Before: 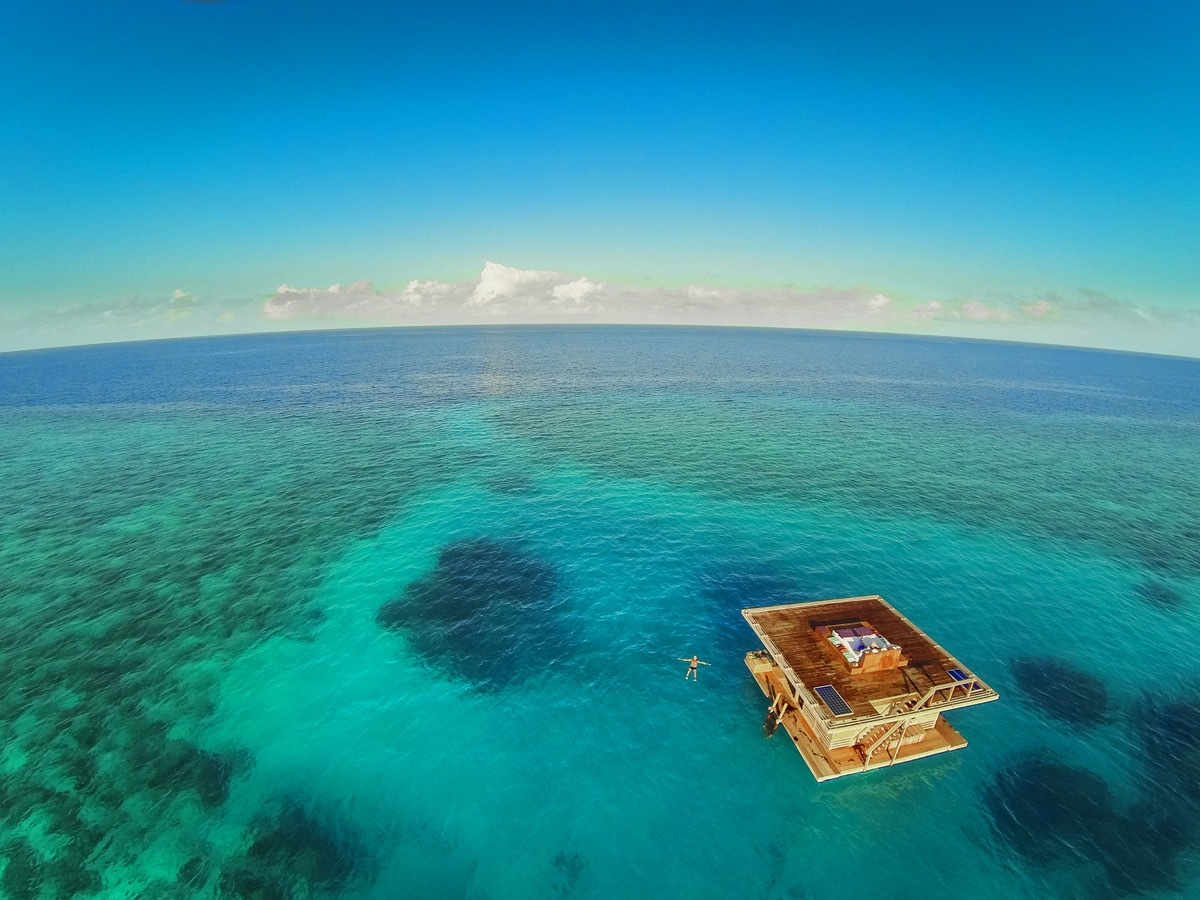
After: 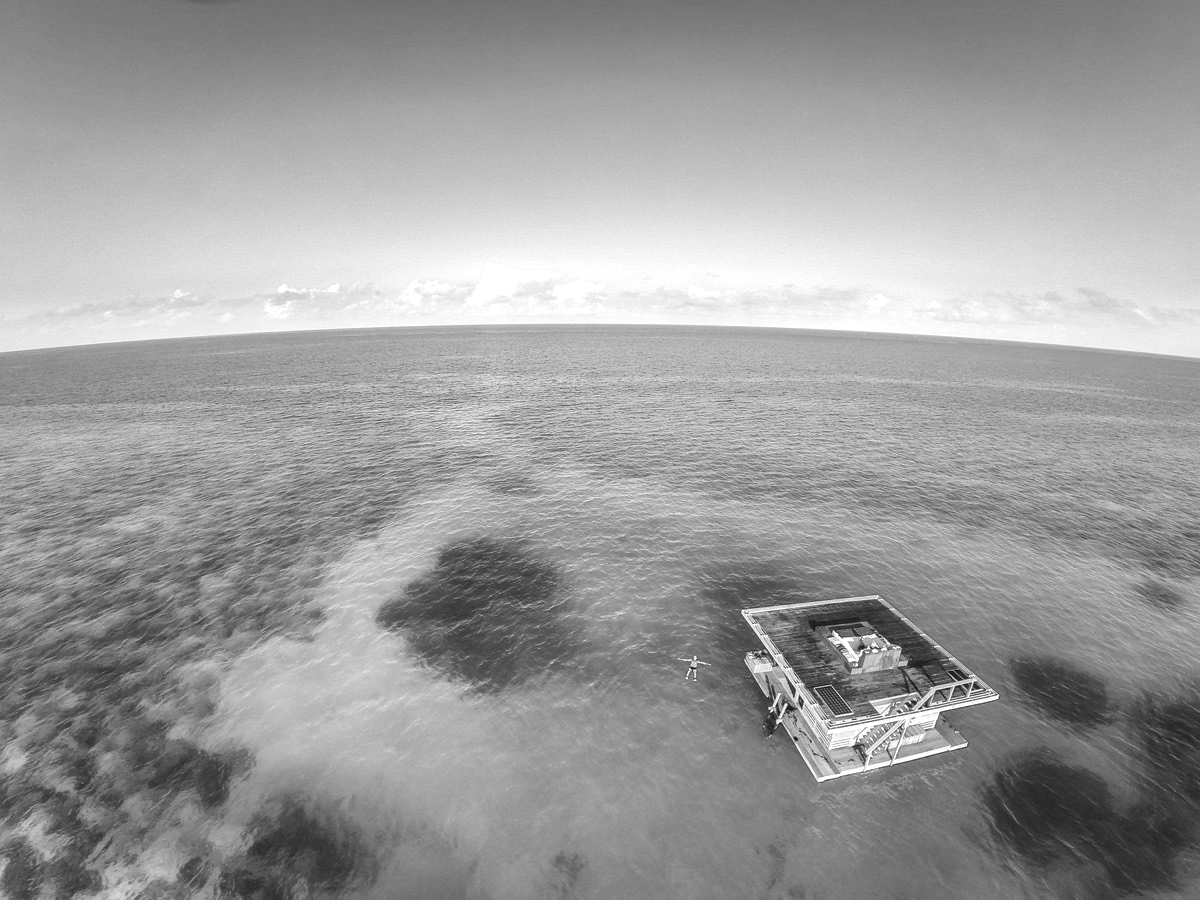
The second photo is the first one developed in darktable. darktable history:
local contrast: on, module defaults
exposure: black level correction -0.002, exposure 0.54 EV, compensate highlight preservation false
monochrome: on, module defaults
